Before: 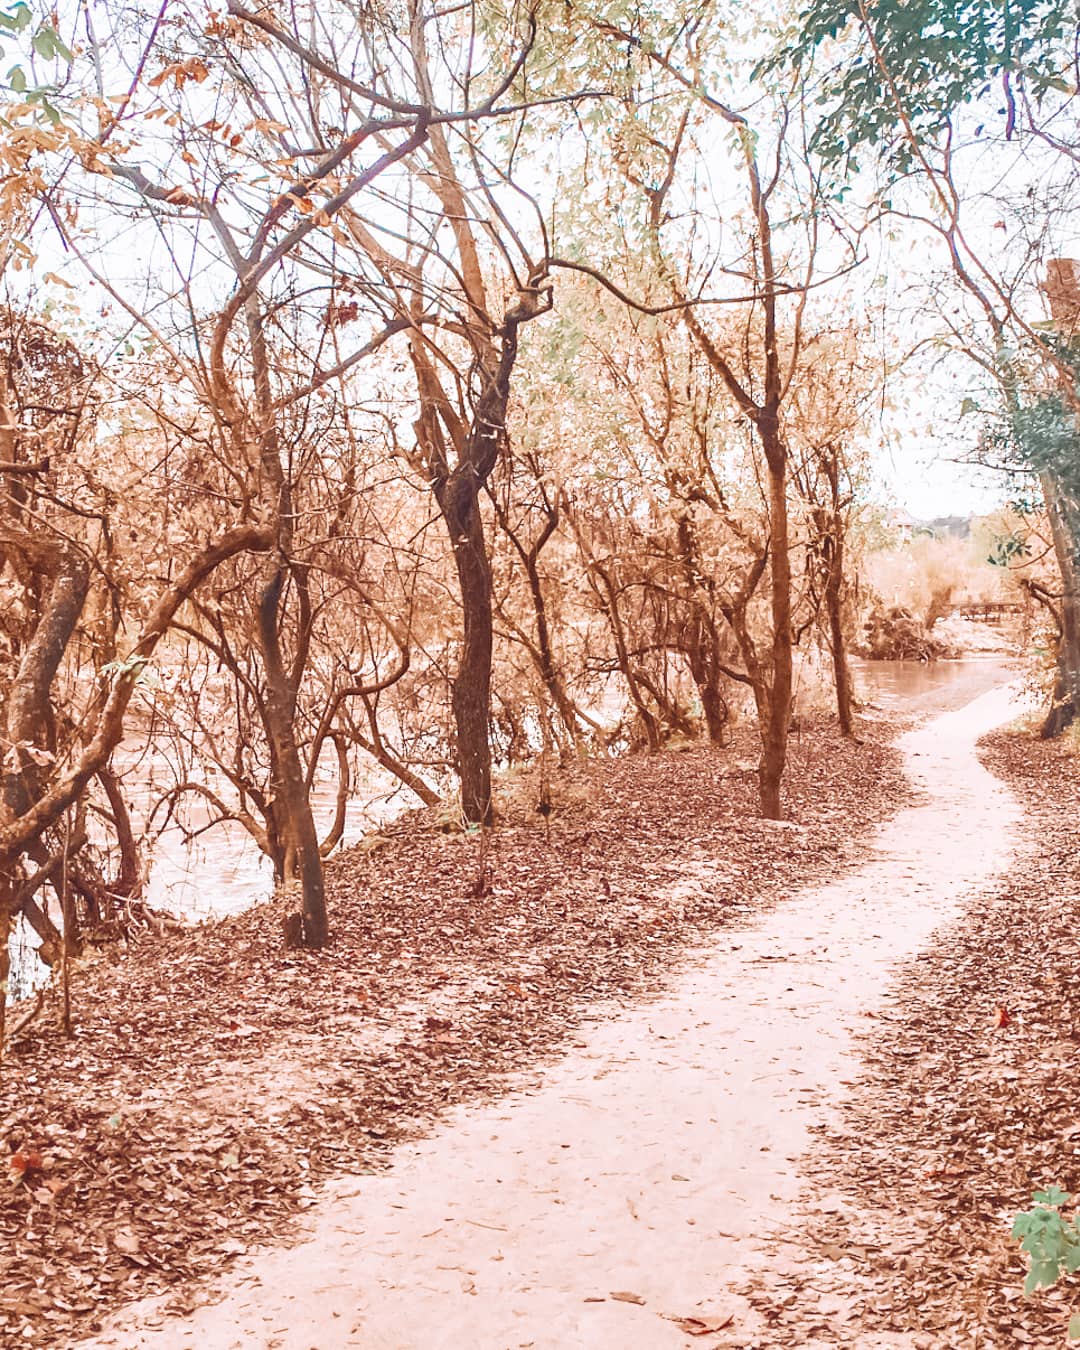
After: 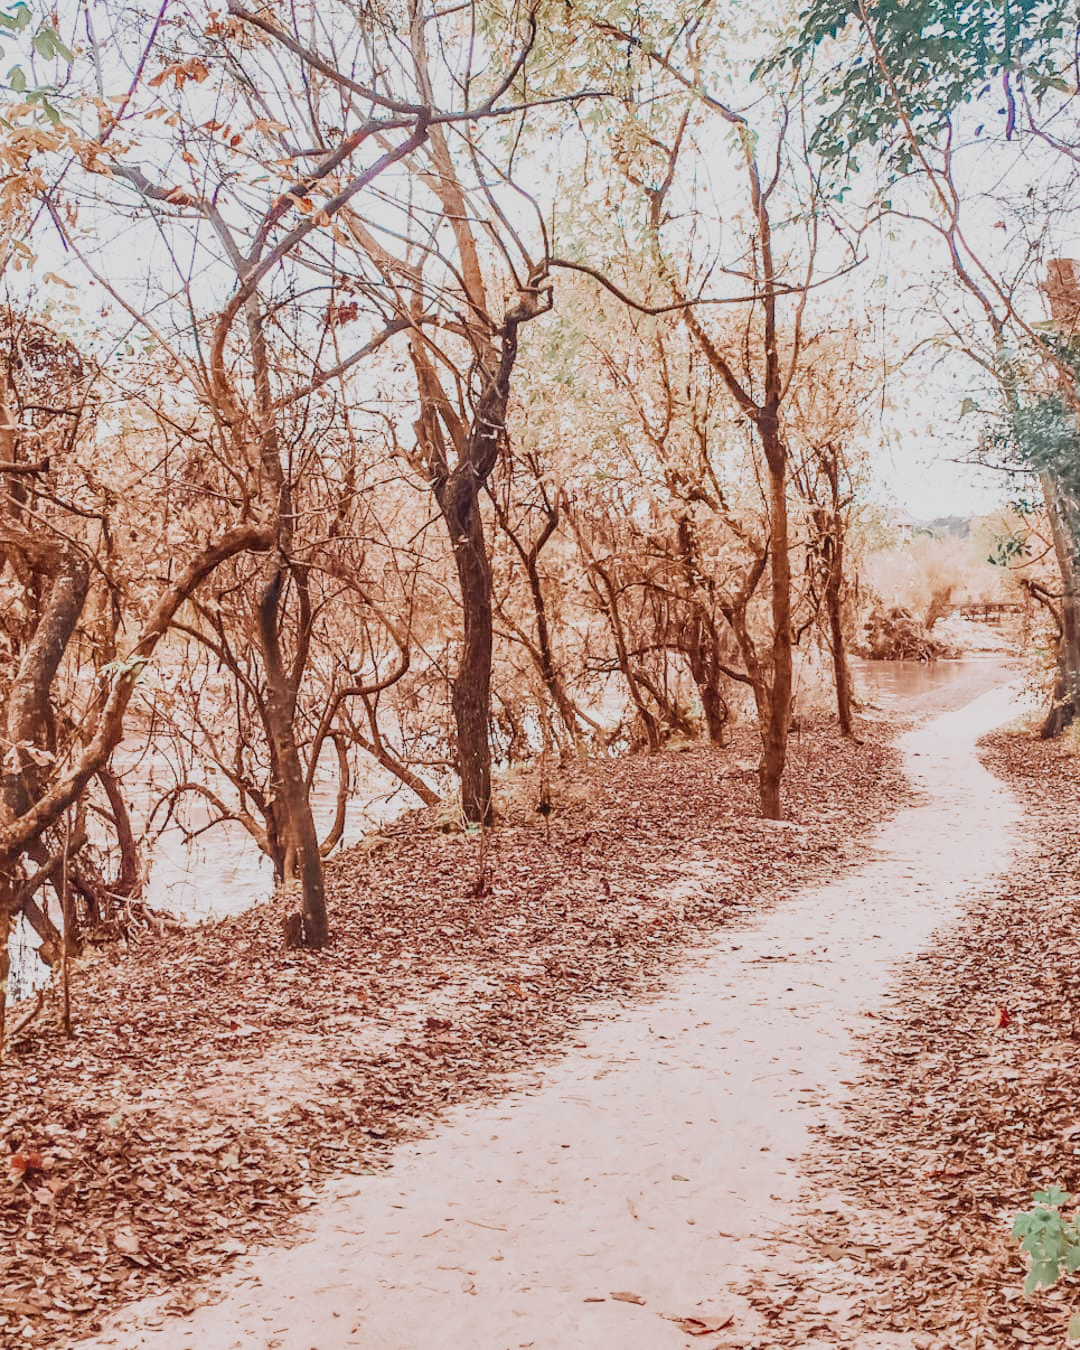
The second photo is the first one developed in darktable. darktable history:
local contrast: detail 130%
filmic rgb: black relative exposure -7.65 EV, white relative exposure 4.56 EV, hardness 3.61, iterations of high-quality reconstruction 10
